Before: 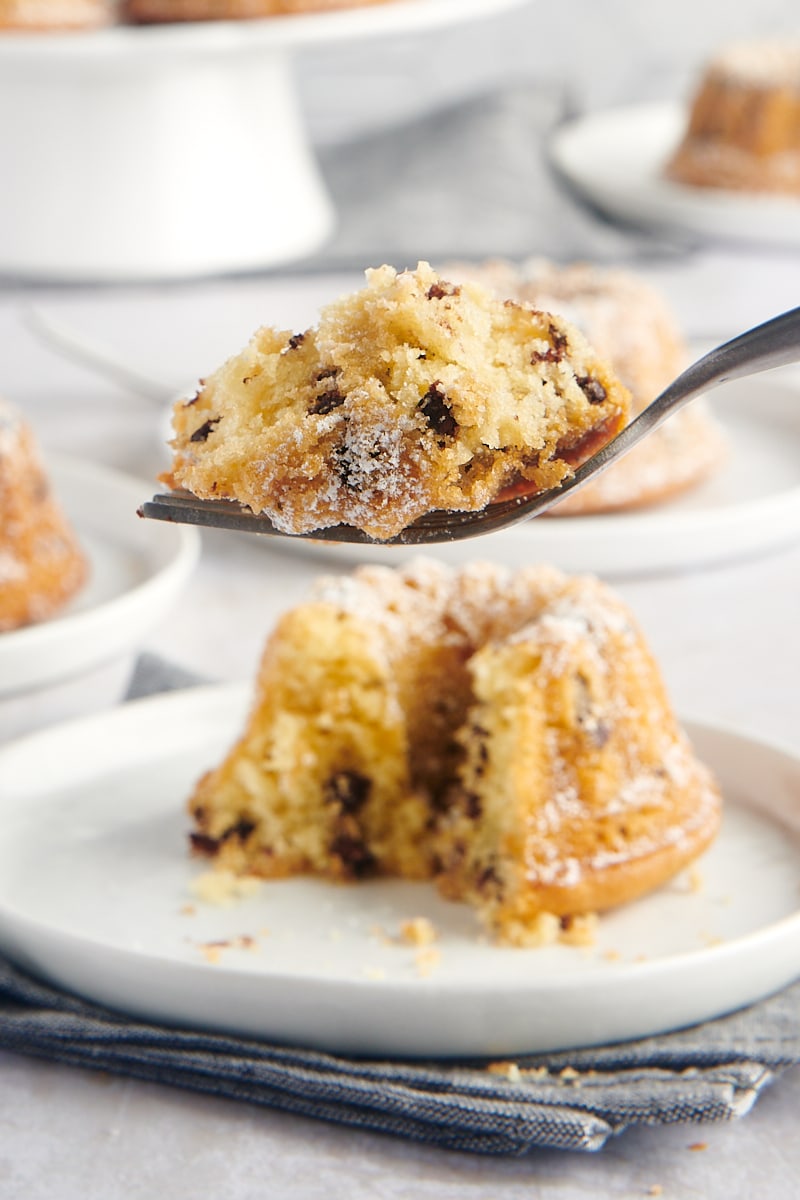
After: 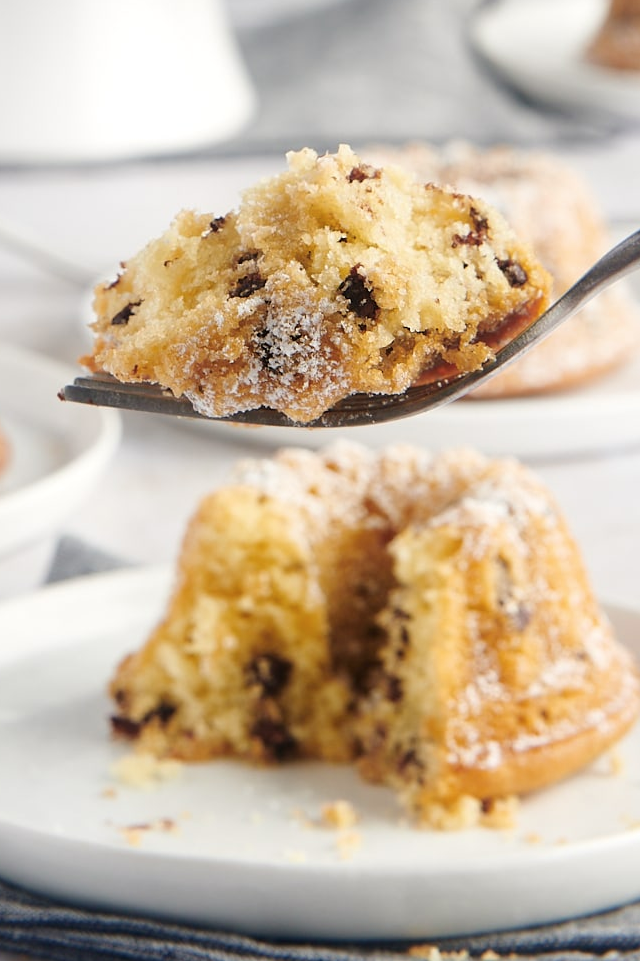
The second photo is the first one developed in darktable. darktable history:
contrast brightness saturation: saturation -0.062
crop and rotate: left 9.972%, top 9.832%, right 9.963%, bottom 10.074%
